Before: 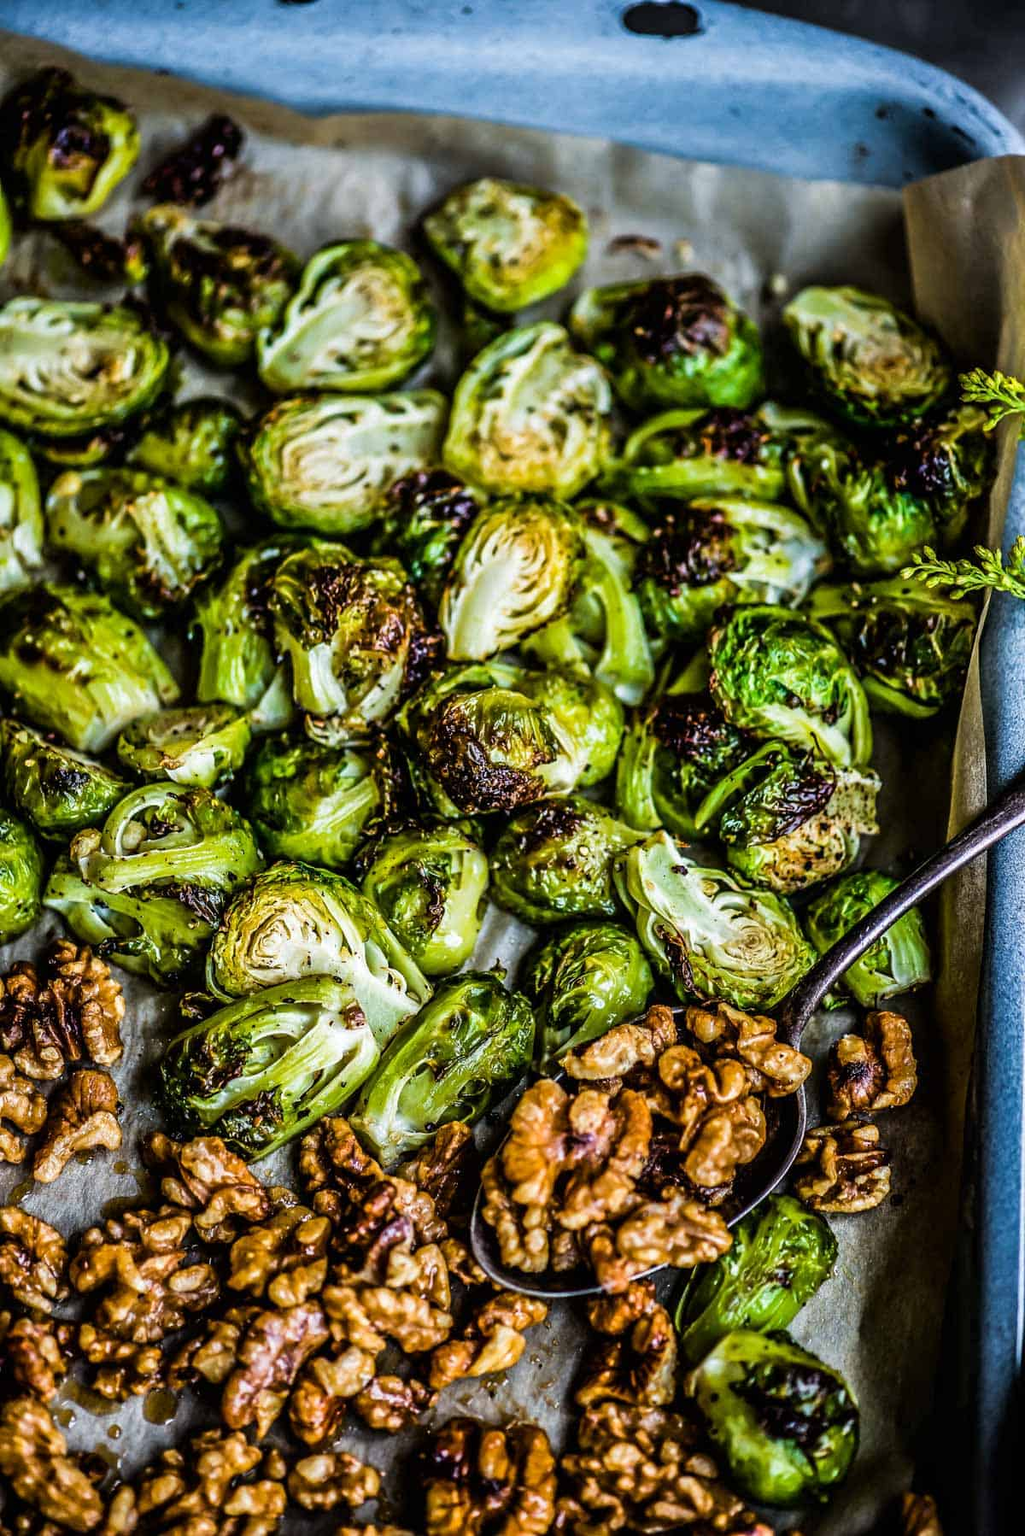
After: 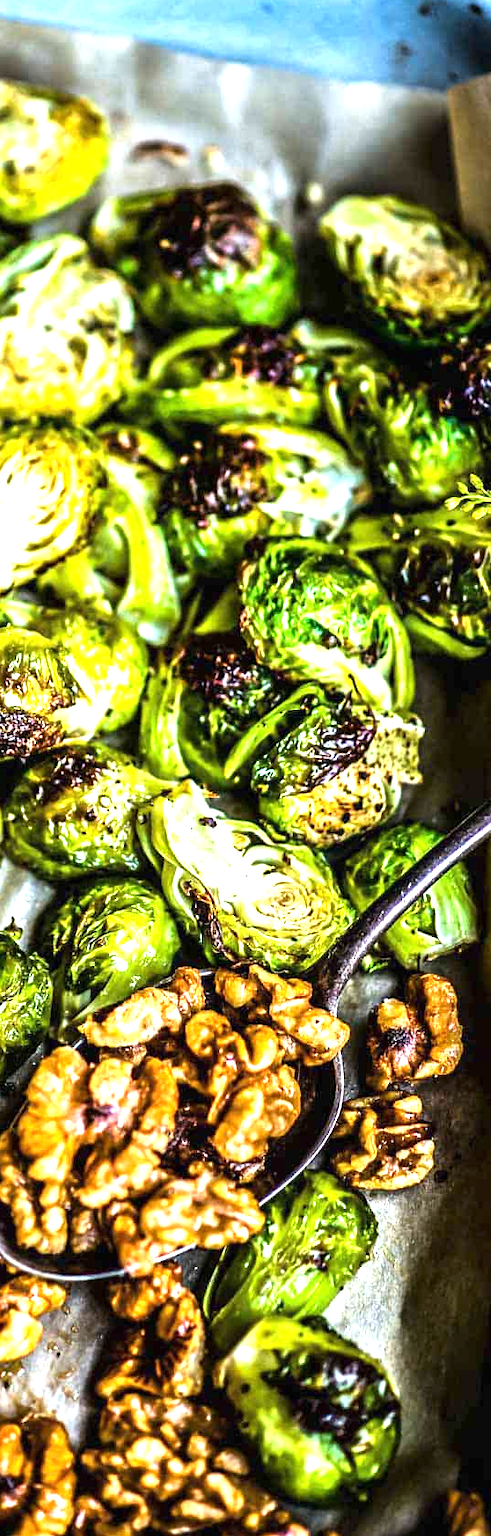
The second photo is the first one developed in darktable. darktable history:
exposure: black level correction 0, exposure 1.404 EV, compensate exposure bias true, compensate highlight preservation false
crop: left 47.425%, top 6.84%, right 7.889%
